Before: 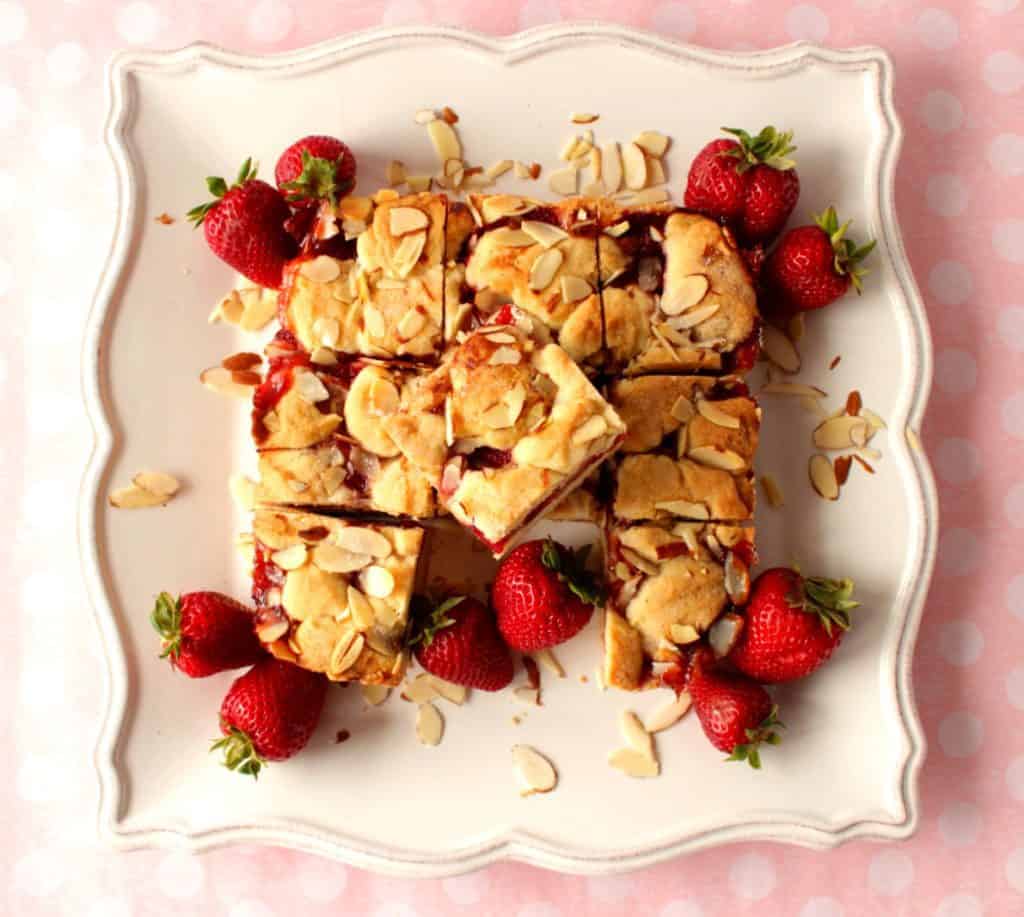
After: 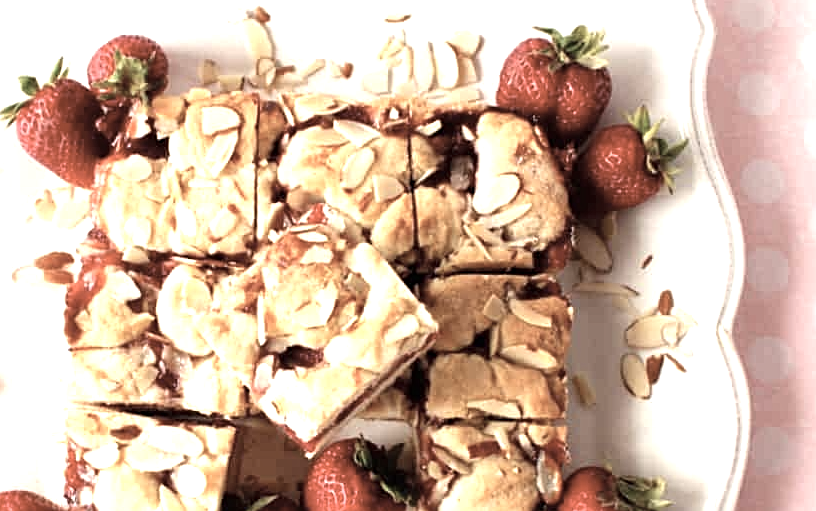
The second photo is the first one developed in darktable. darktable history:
exposure: exposure 0.61 EV, compensate highlight preservation false
crop: left 18.389%, top 11.086%, right 1.827%, bottom 33.118%
tone equalizer: -8 EV -0.393 EV, -7 EV -0.371 EV, -6 EV -0.3 EV, -5 EV -0.22 EV, -3 EV 0.214 EV, -2 EV 0.359 EV, -1 EV 0.409 EV, +0 EV 0.401 EV
sharpen: radius 2.182, amount 0.389, threshold 0.055
color correction: highlights b* 0.005, saturation 0.492
